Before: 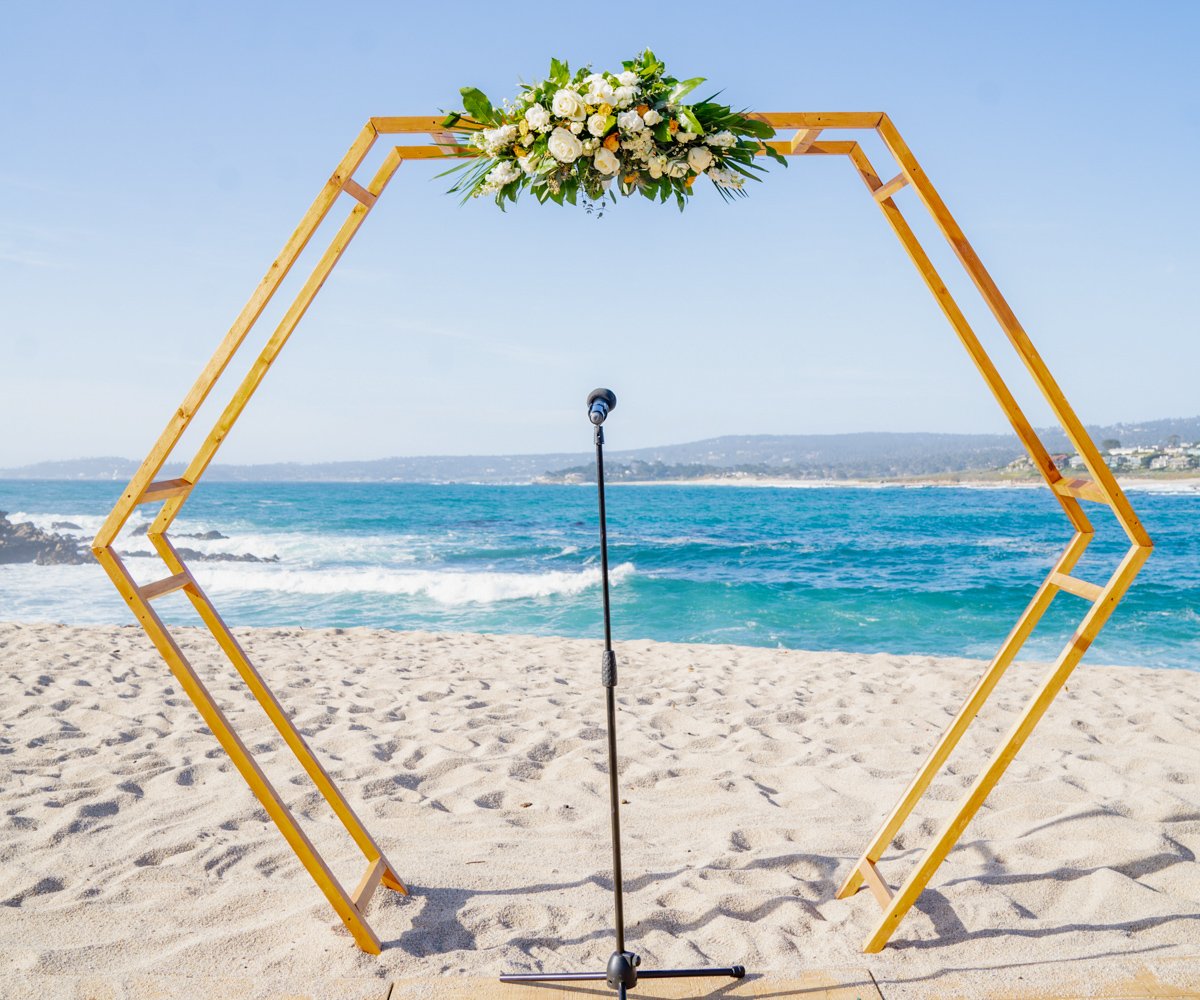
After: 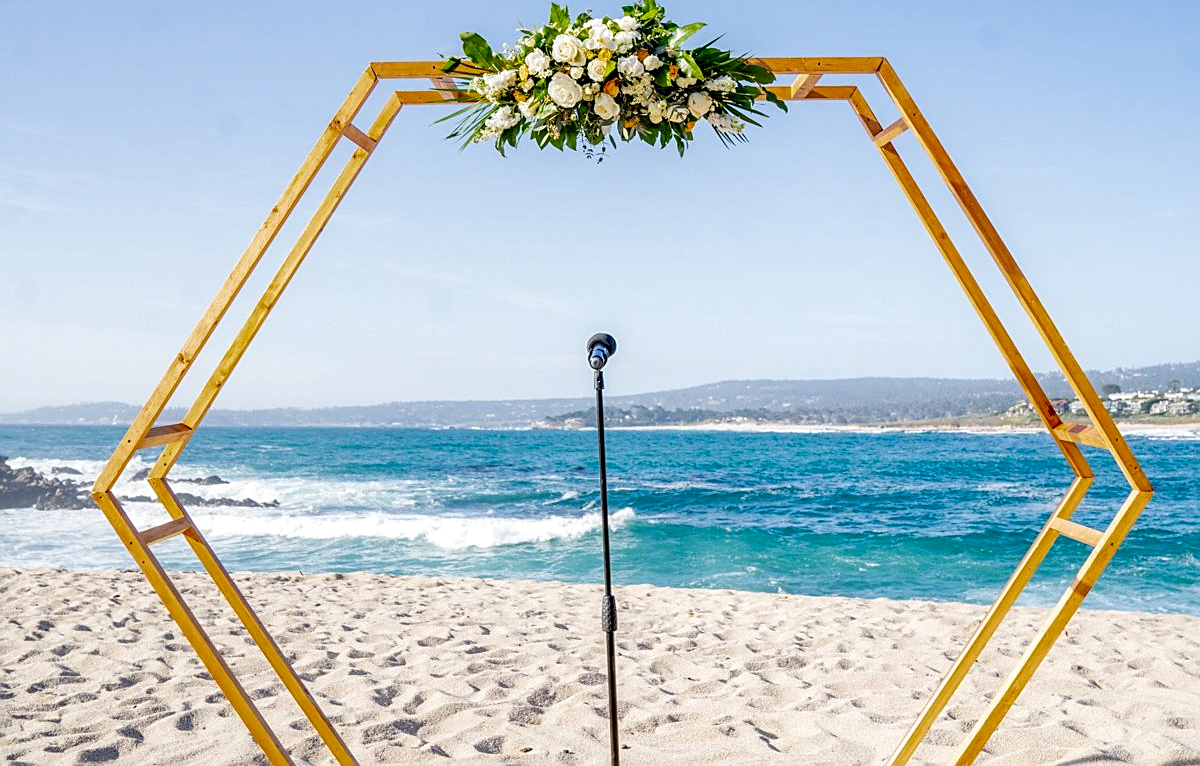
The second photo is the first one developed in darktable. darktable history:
local contrast: detail 135%, midtone range 0.748
crop: top 5.59%, bottom 17.776%
color zones: curves: ch1 [(0, 0.513) (0.143, 0.524) (0.286, 0.511) (0.429, 0.506) (0.571, 0.503) (0.714, 0.503) (0.857, 0.508) (1, 0.513)], mix 101.25%
sharpen: radius 1.927
